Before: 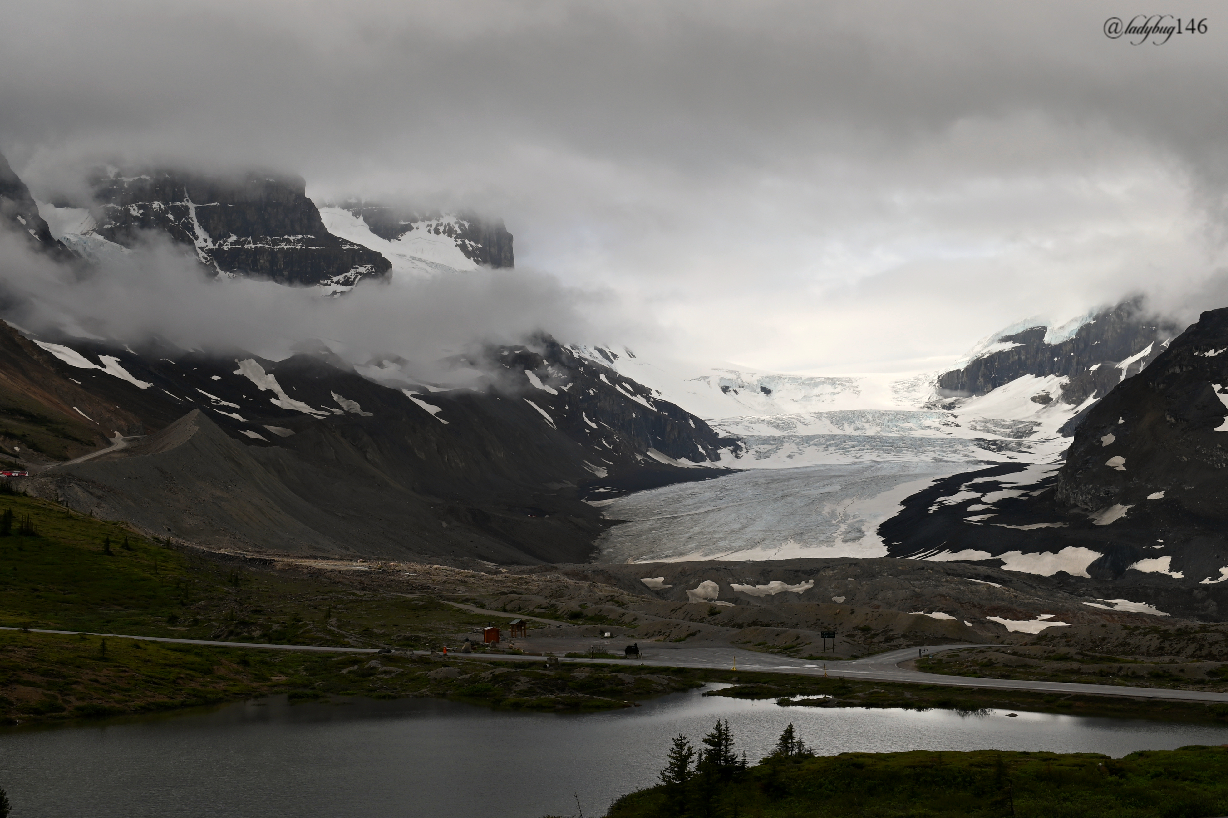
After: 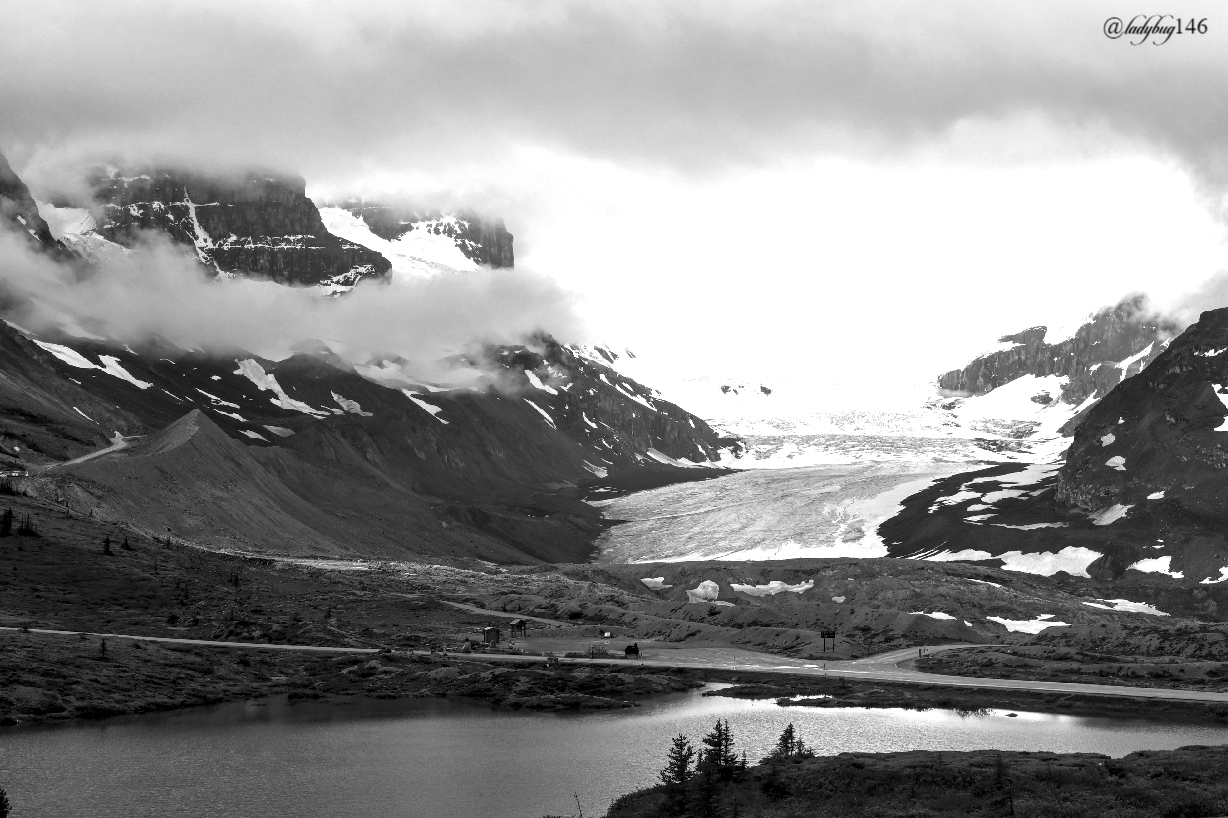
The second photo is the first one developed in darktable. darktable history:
exposure: black level correction 0, exposure 1.1 EV, compensate exposure bias true, compensate highlight preservation false
monochrome: size 1
local contrast: detail 140%
white balance: red 1.009, blue 0.985
